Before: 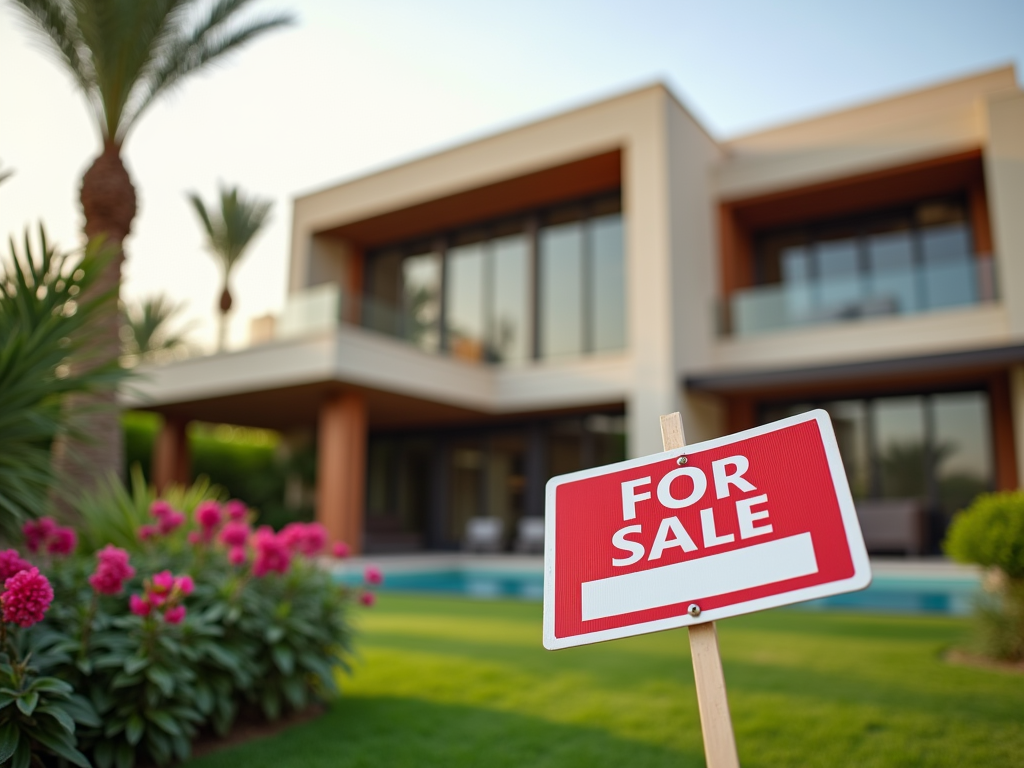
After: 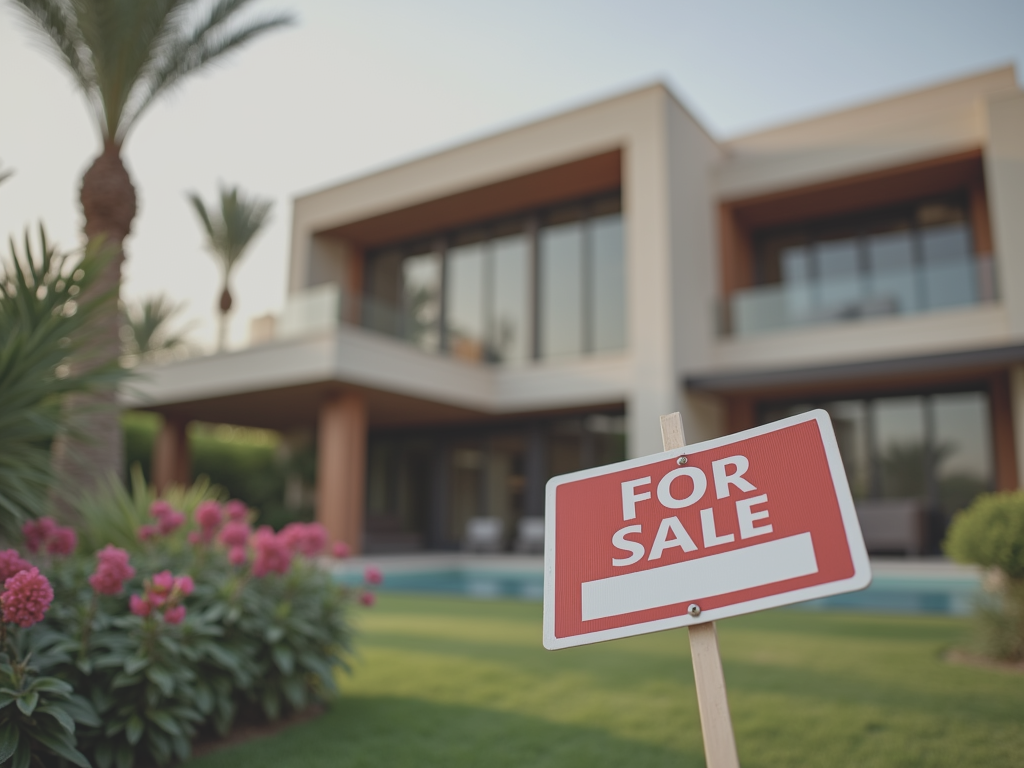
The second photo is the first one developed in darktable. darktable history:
exposure: black level correction 0.001, compensate highlight preservation false
contrast brightness saturation: contrast -0.261, saturation -0.448
